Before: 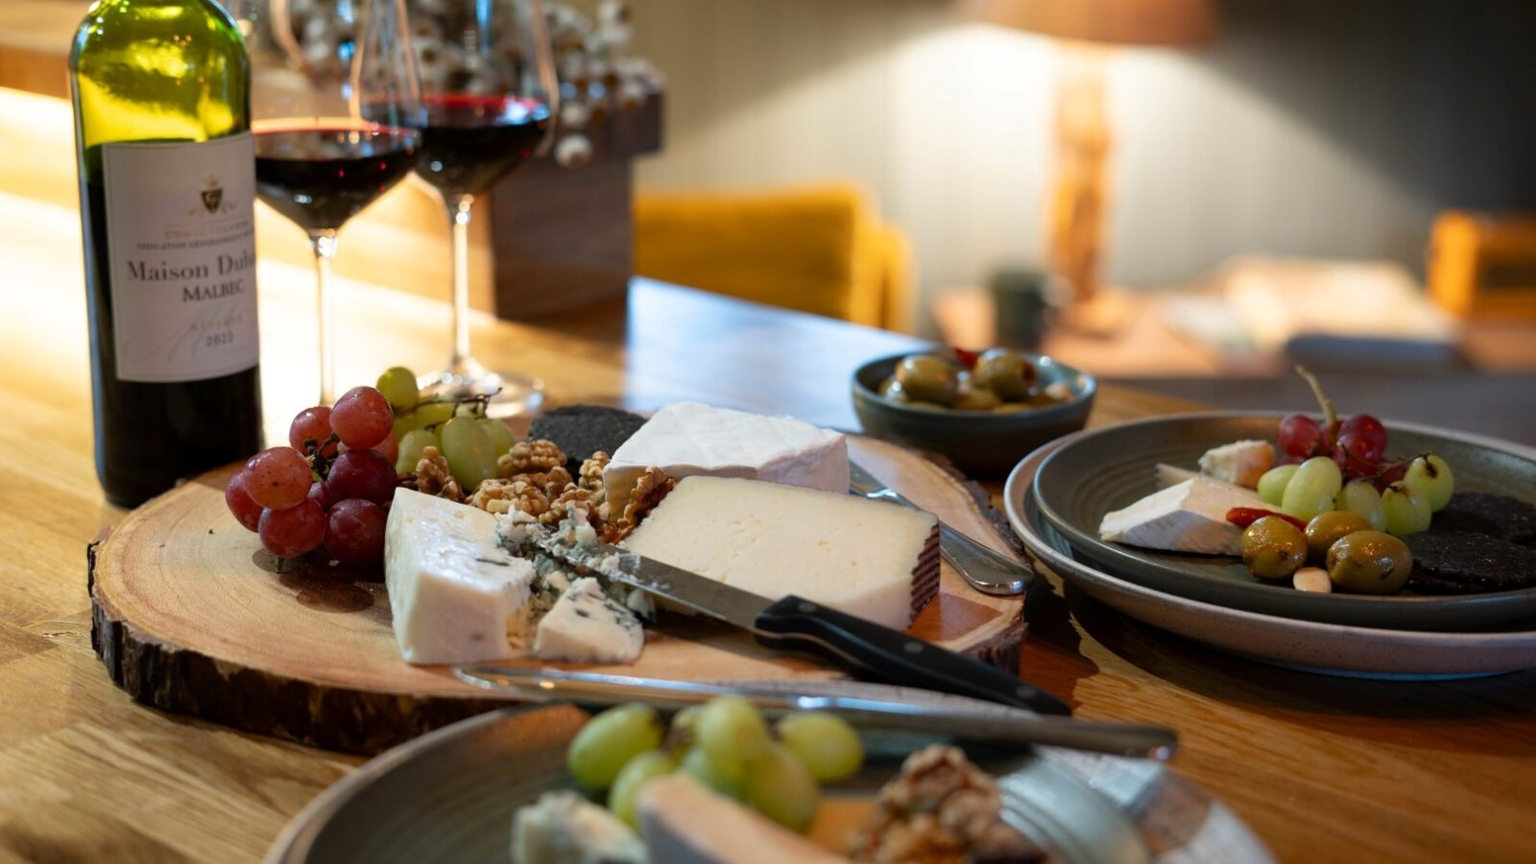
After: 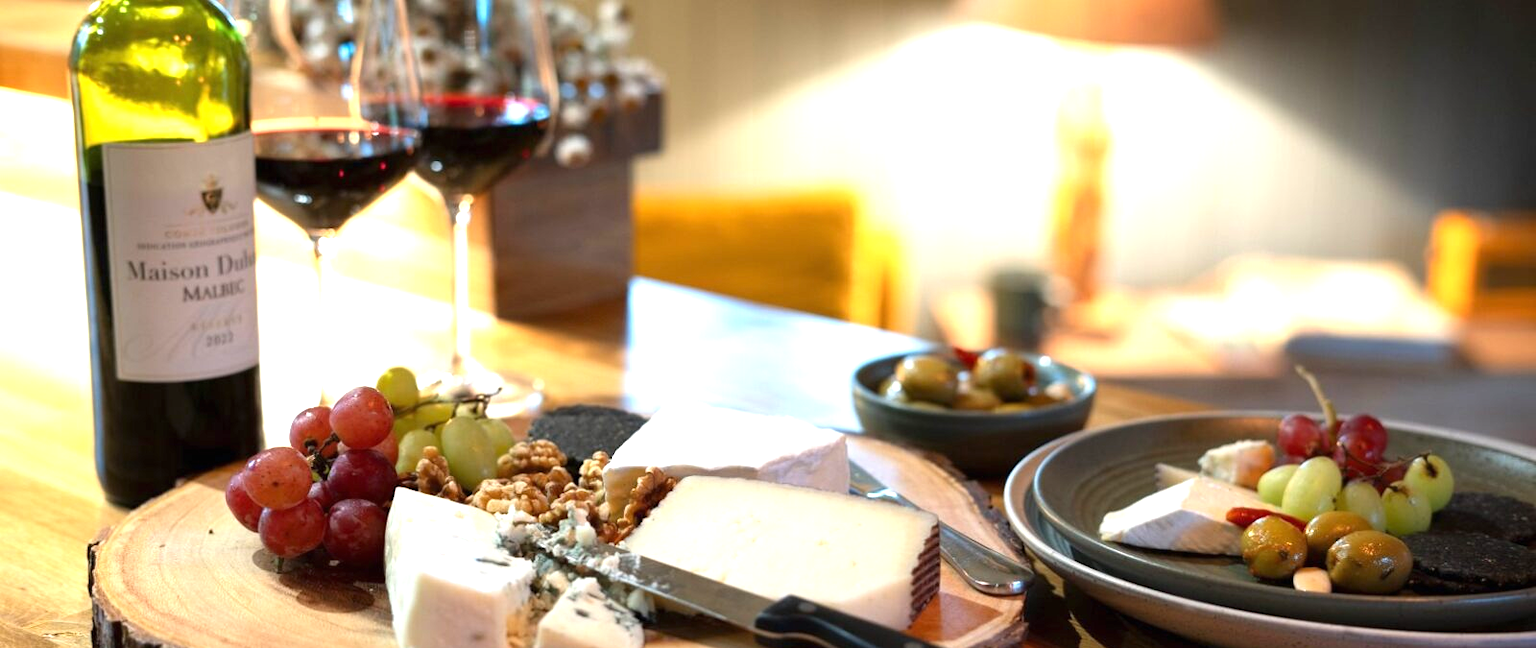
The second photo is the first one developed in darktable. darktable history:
crop: bottom 24.876%
exposure: black level correction 0, exposure 1 EV, compensate highlight preservation false
